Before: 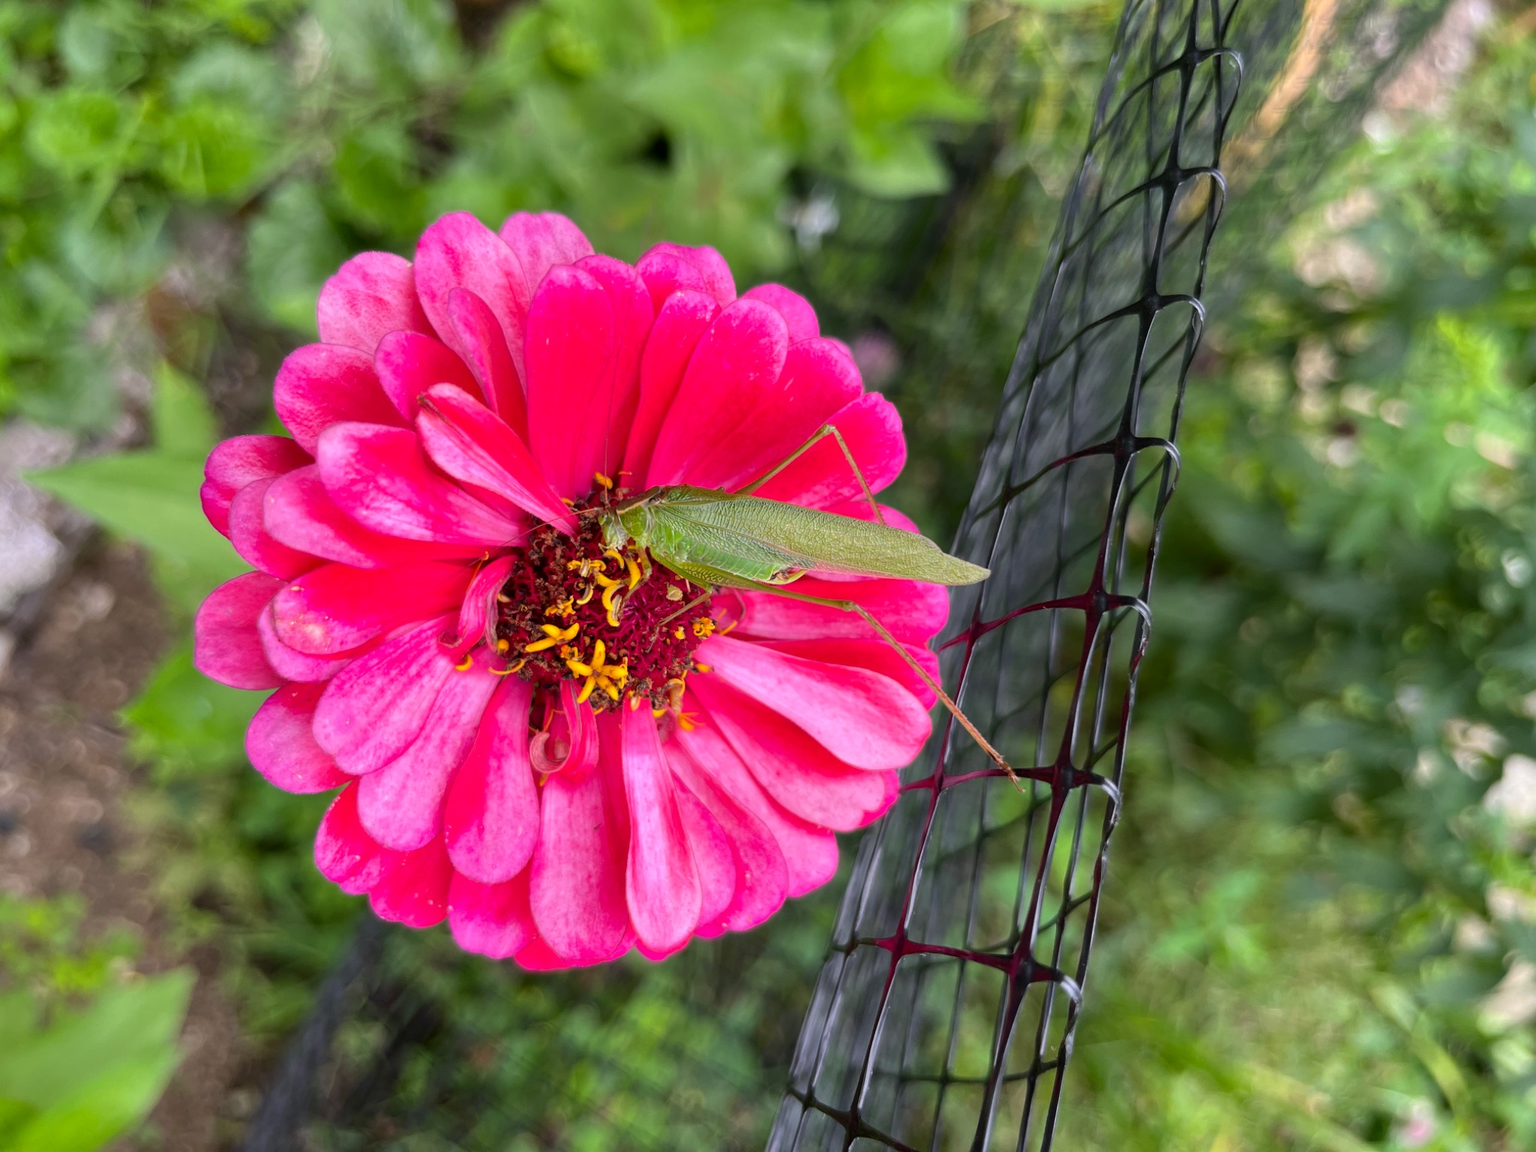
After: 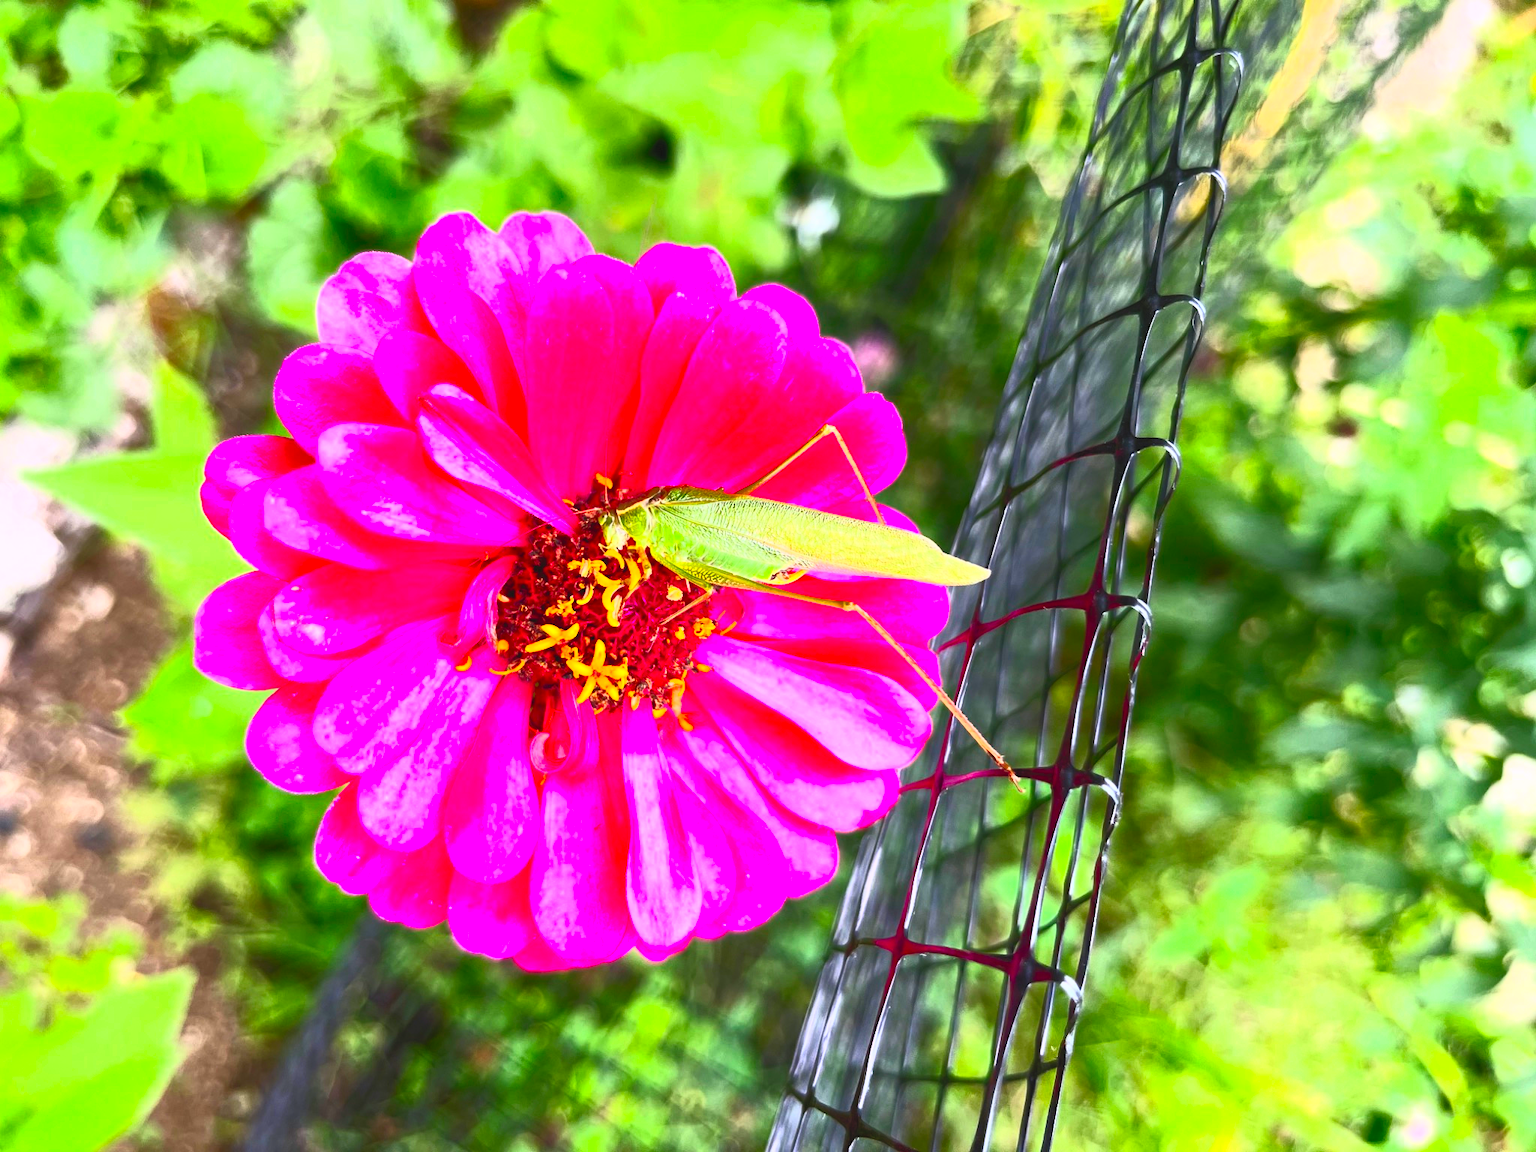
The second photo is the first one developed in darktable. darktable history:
contrast brightness saturation: contrast 0.981, brightness 0.993, saturation 0.998
